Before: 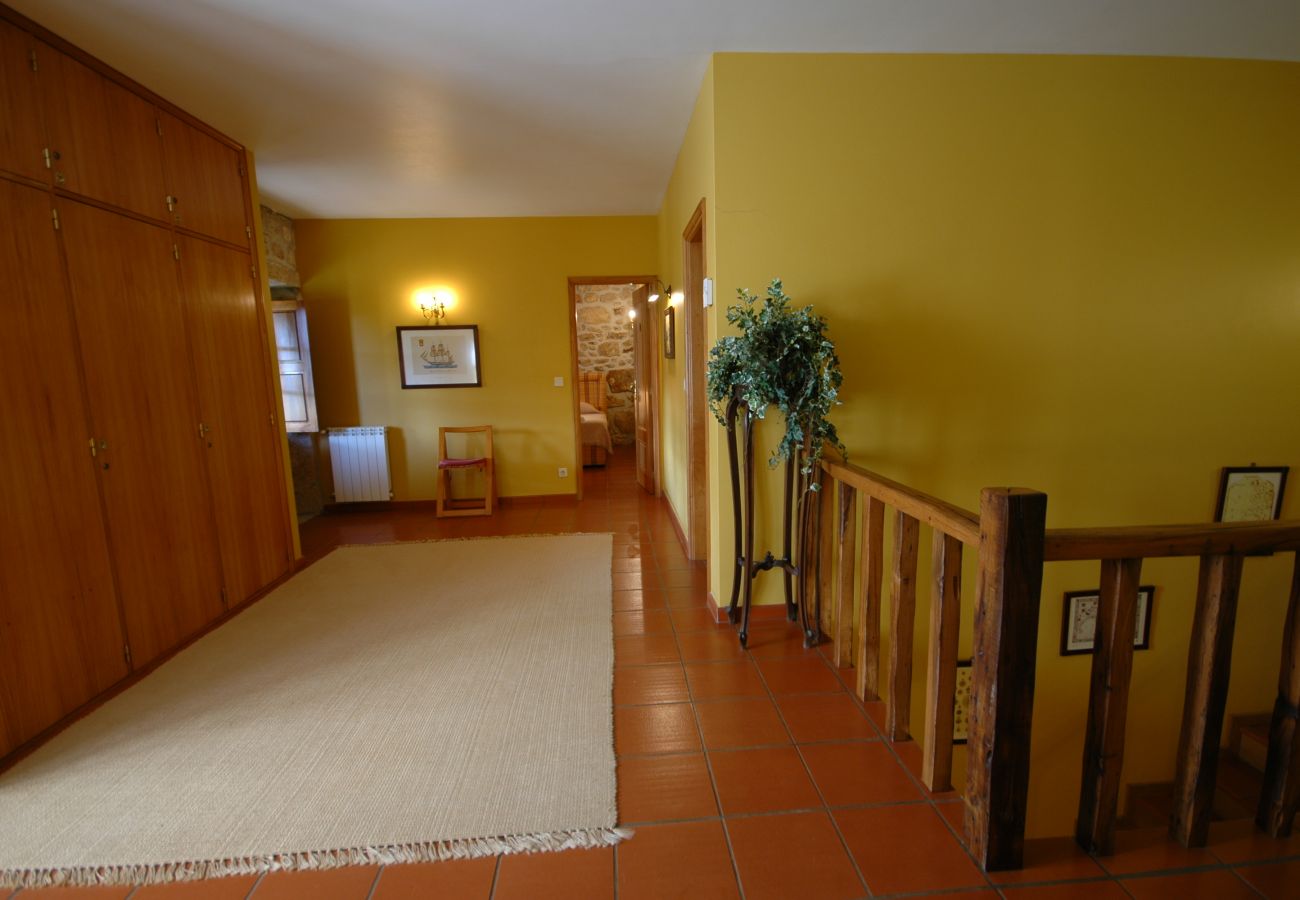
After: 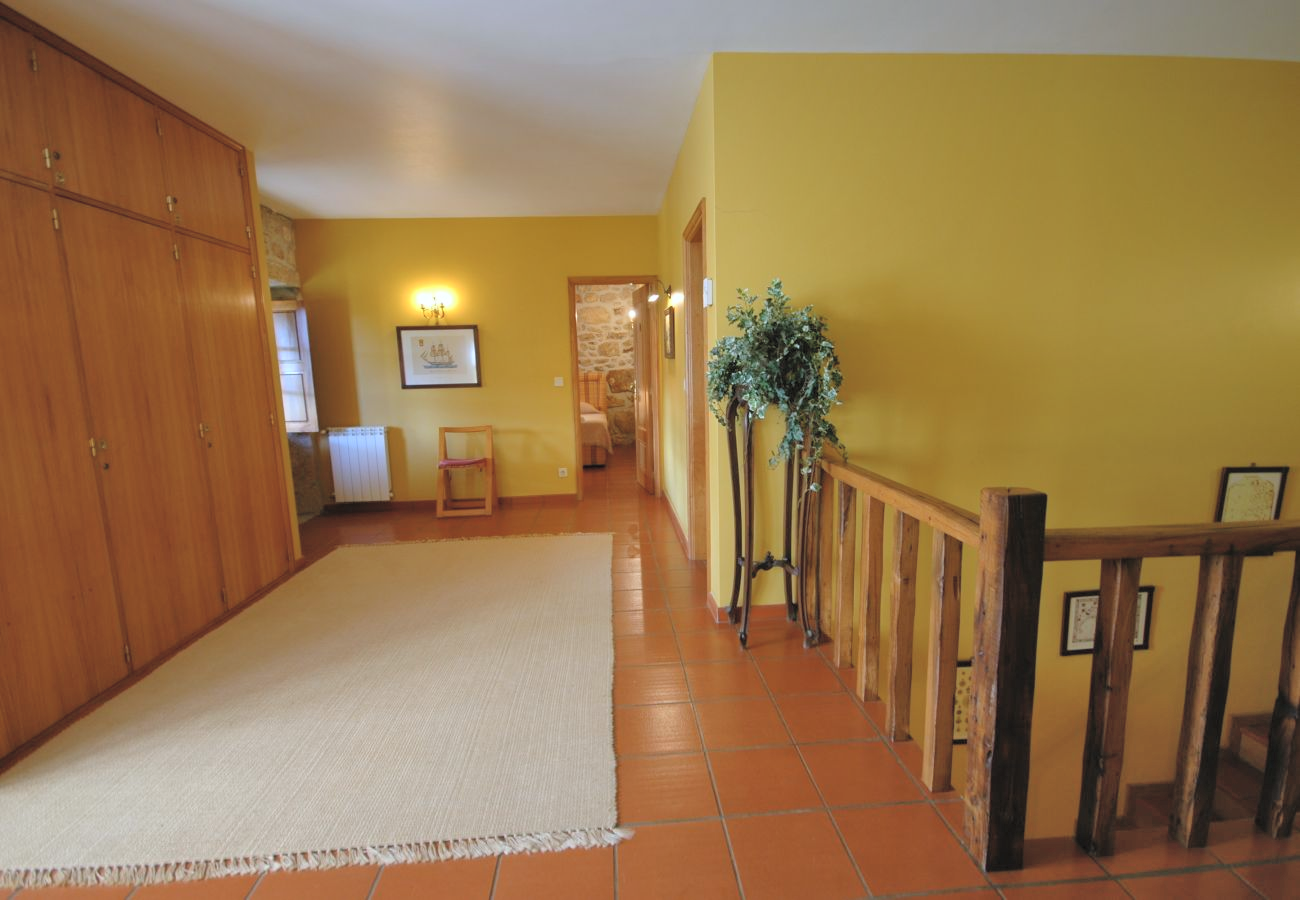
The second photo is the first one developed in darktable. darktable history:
white balance: red 0.974, blue 1.044
contrast brightness saturation: brightness 0.28
tone equalizer: on, module defaults
shadows and highlights: soften with gaussian
